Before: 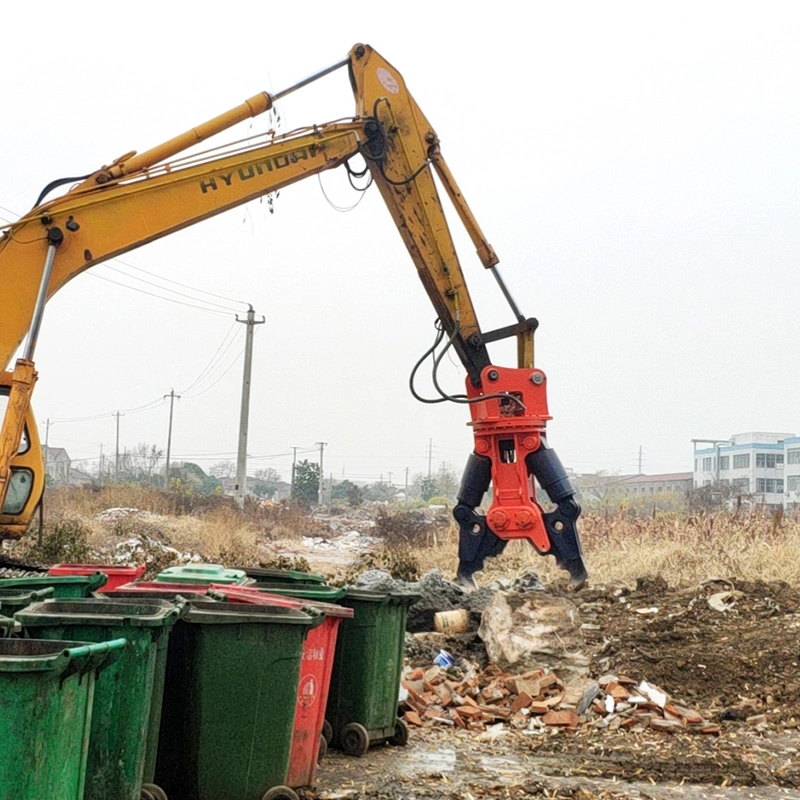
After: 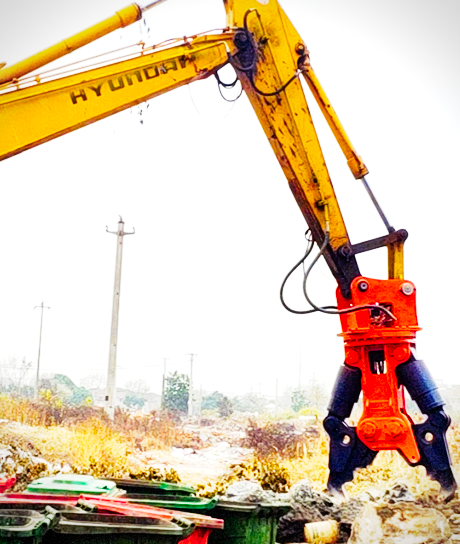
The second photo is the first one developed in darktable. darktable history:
base curve: curves: ch0 [(0, 0) (0, 0.001) (0.001, 0.001) (0.004, 0.002) (0.007, 0.004) (0.015, 0.013) (0.033, 0.045) (0.052, 0.096) (0.075, 0.17) (0.099, 0.241) (0.163, 0.42) (0.219, 0.55) (0.259, 0.616) (0.327, 0.722) (0.365, 0.765) (0.522, 0.873) (0.547, 0.881) (0.689, 0.919) (0.826, 0.952) (1, 1)], preserve colors none
exposure: black level correction 0.002, compensate highlight preservation false
crop: left 16.254%, top 11.225%, right 26.229%, bottom 20.759%
color balance rgb: shadows lift › luminance 0.316%, shadows lift › chroma 6.858%, shadows lift › hue 298.94°, power › hue 71.75°, linear chroma grading › shadows 9.873%, linear chroma grading › highlights 10.395%, linear chroma grading › global chroma 14.614%, linear chroma grading › mid-tones 14.845%, perceptual saturation grading › global saturation 31.168%, global vibrance 24.962%, contrast 19.621%
vignetting: fall-off radius 60.73%, brightness -0.396, saturation -0.292, dithering 8-bit output
